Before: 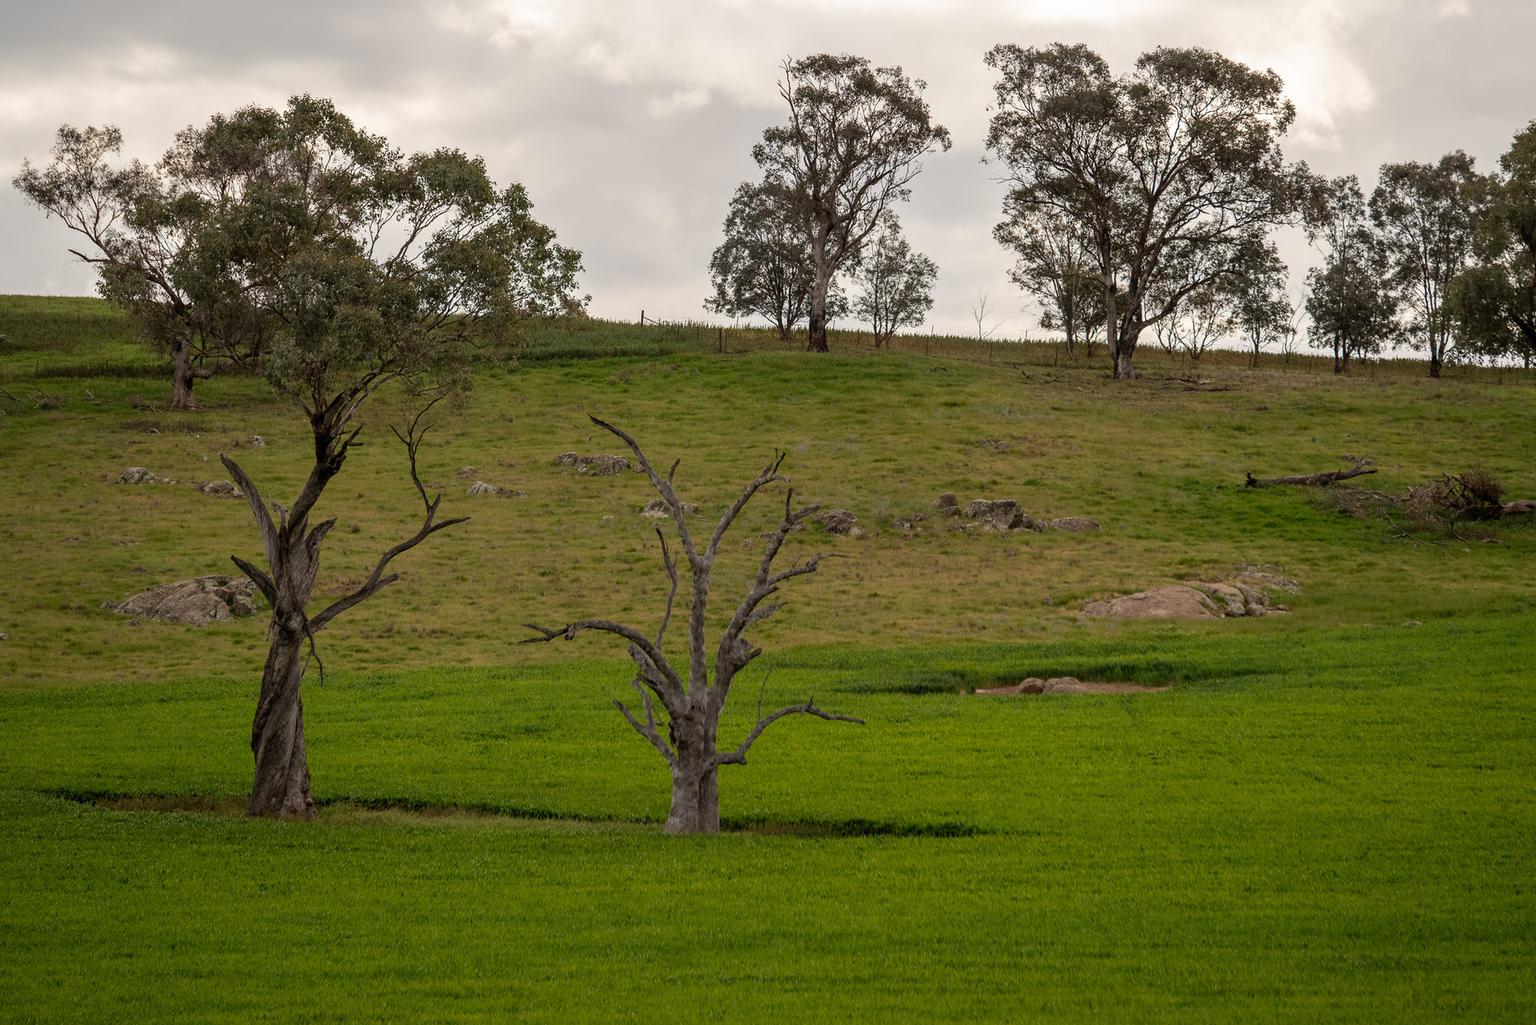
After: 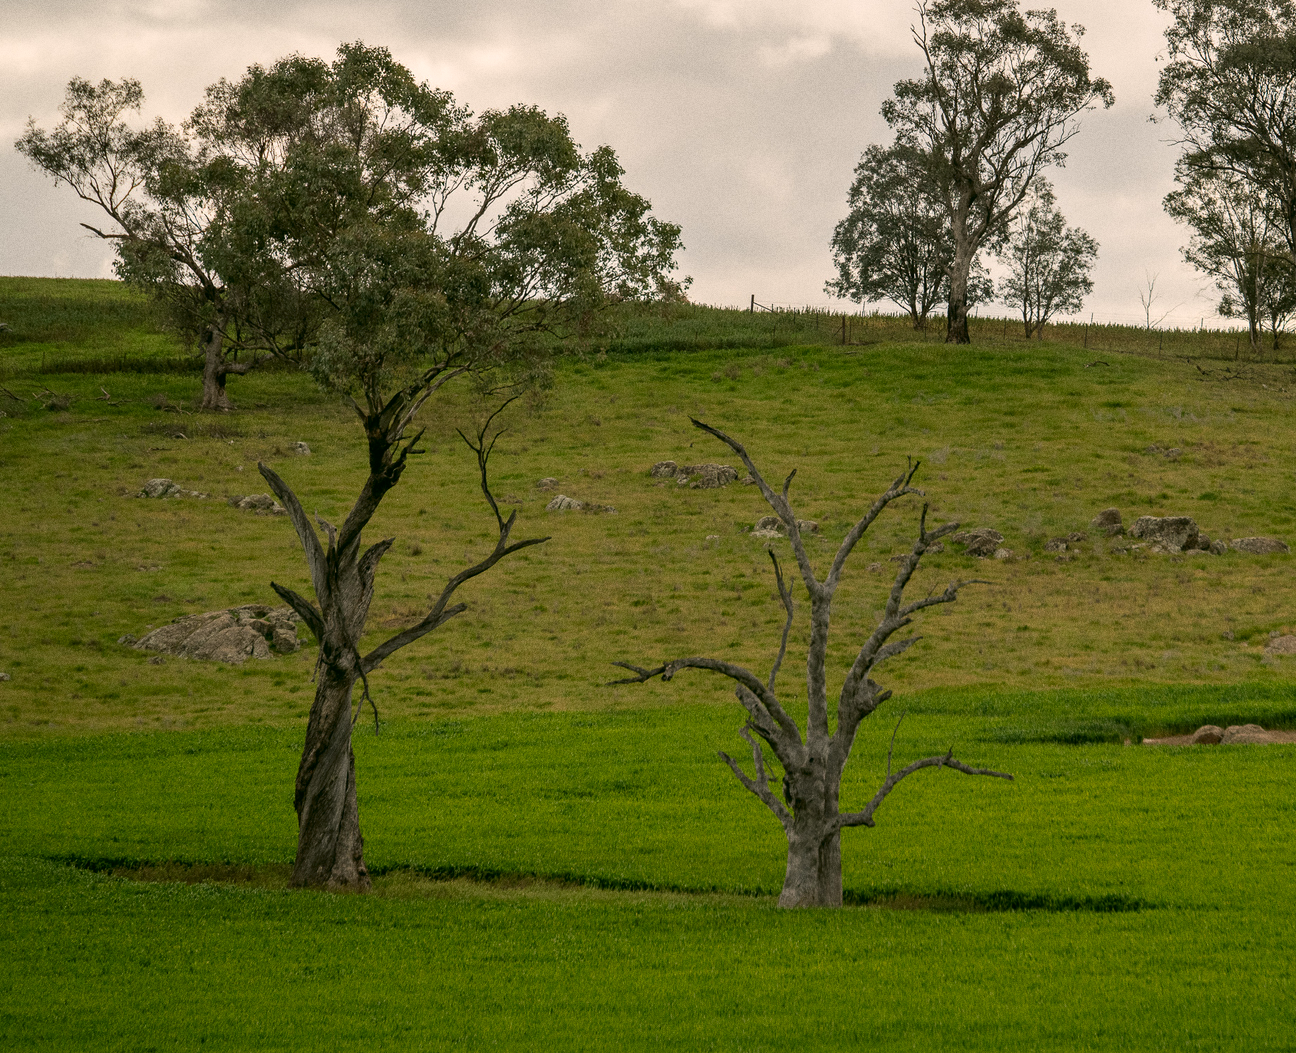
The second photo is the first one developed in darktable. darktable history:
grain: coarseness 0.09 ISO
color correction: highlights a* 4.02, highlights b* 4.98, shadows a* -7.55, shadows b* 4.98
crop: top 5.803%, right 27.864%, bottom 5.804%
